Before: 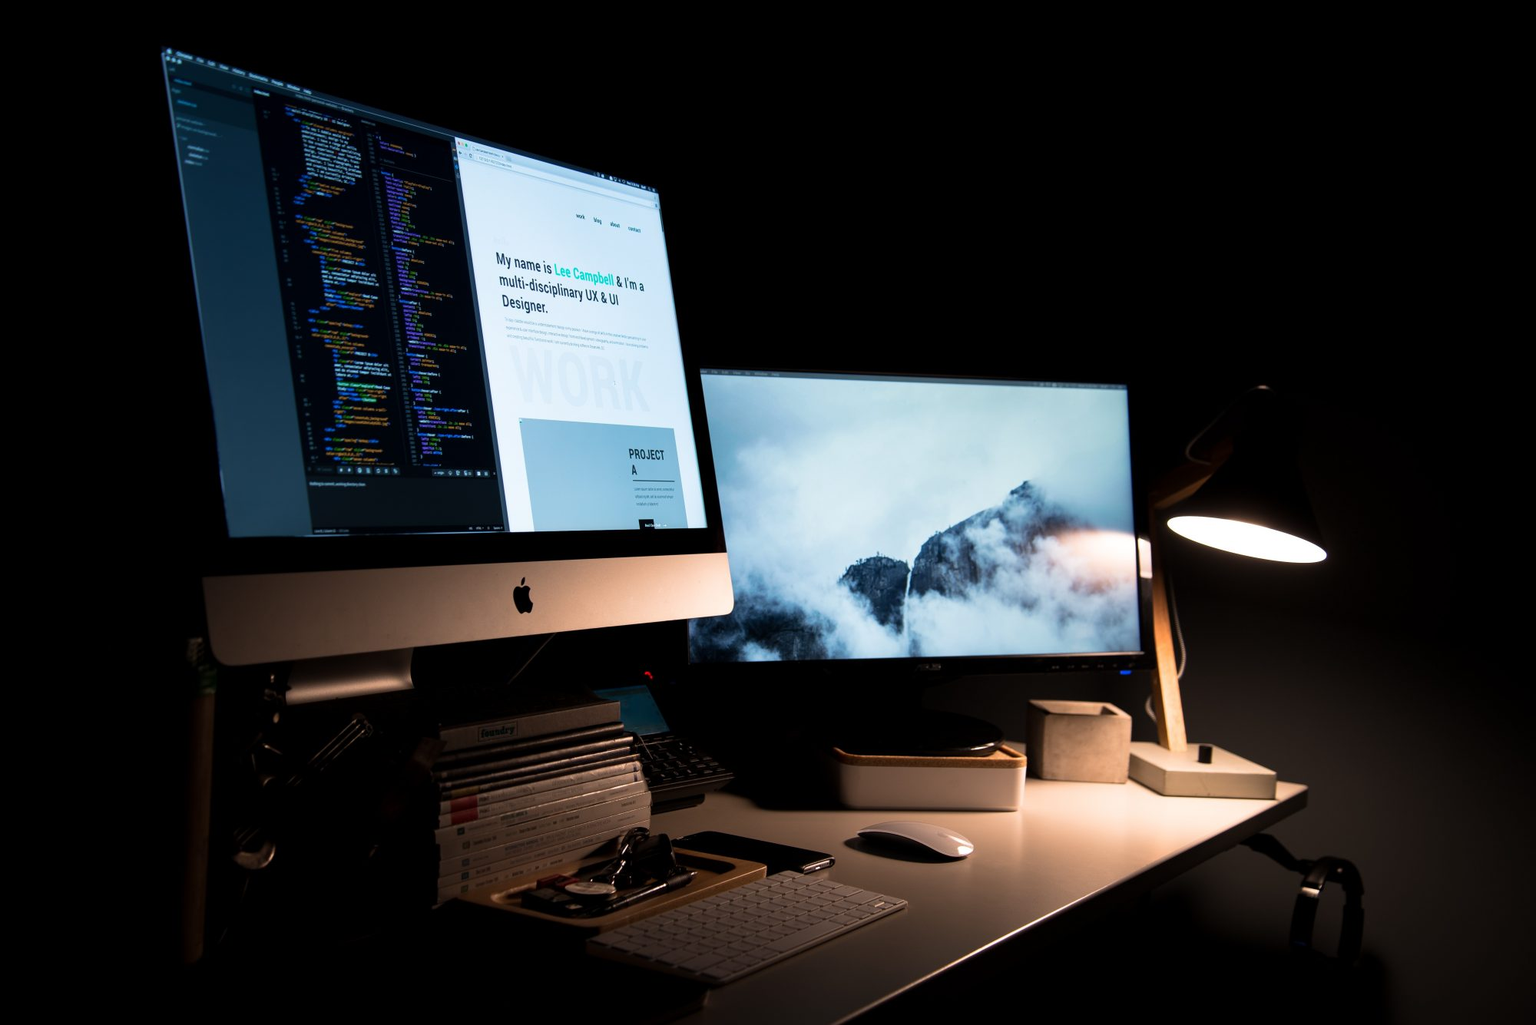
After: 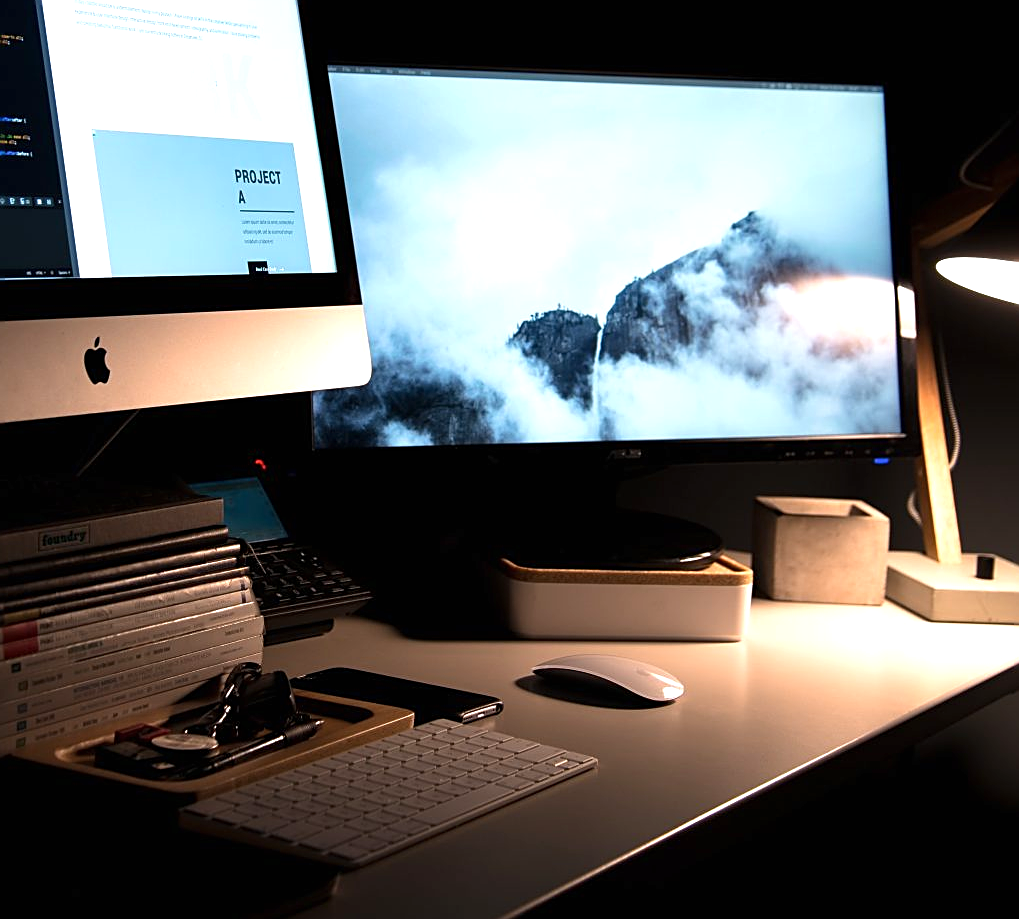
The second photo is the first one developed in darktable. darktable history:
sharpen: on, module defaults
crop and rotate: left 29.237%, top 31.152%, right 19.807%
exposure: black level correction 0, exposure 0.6 EV, compensate exposure bias true, compensate highlight preservation false
